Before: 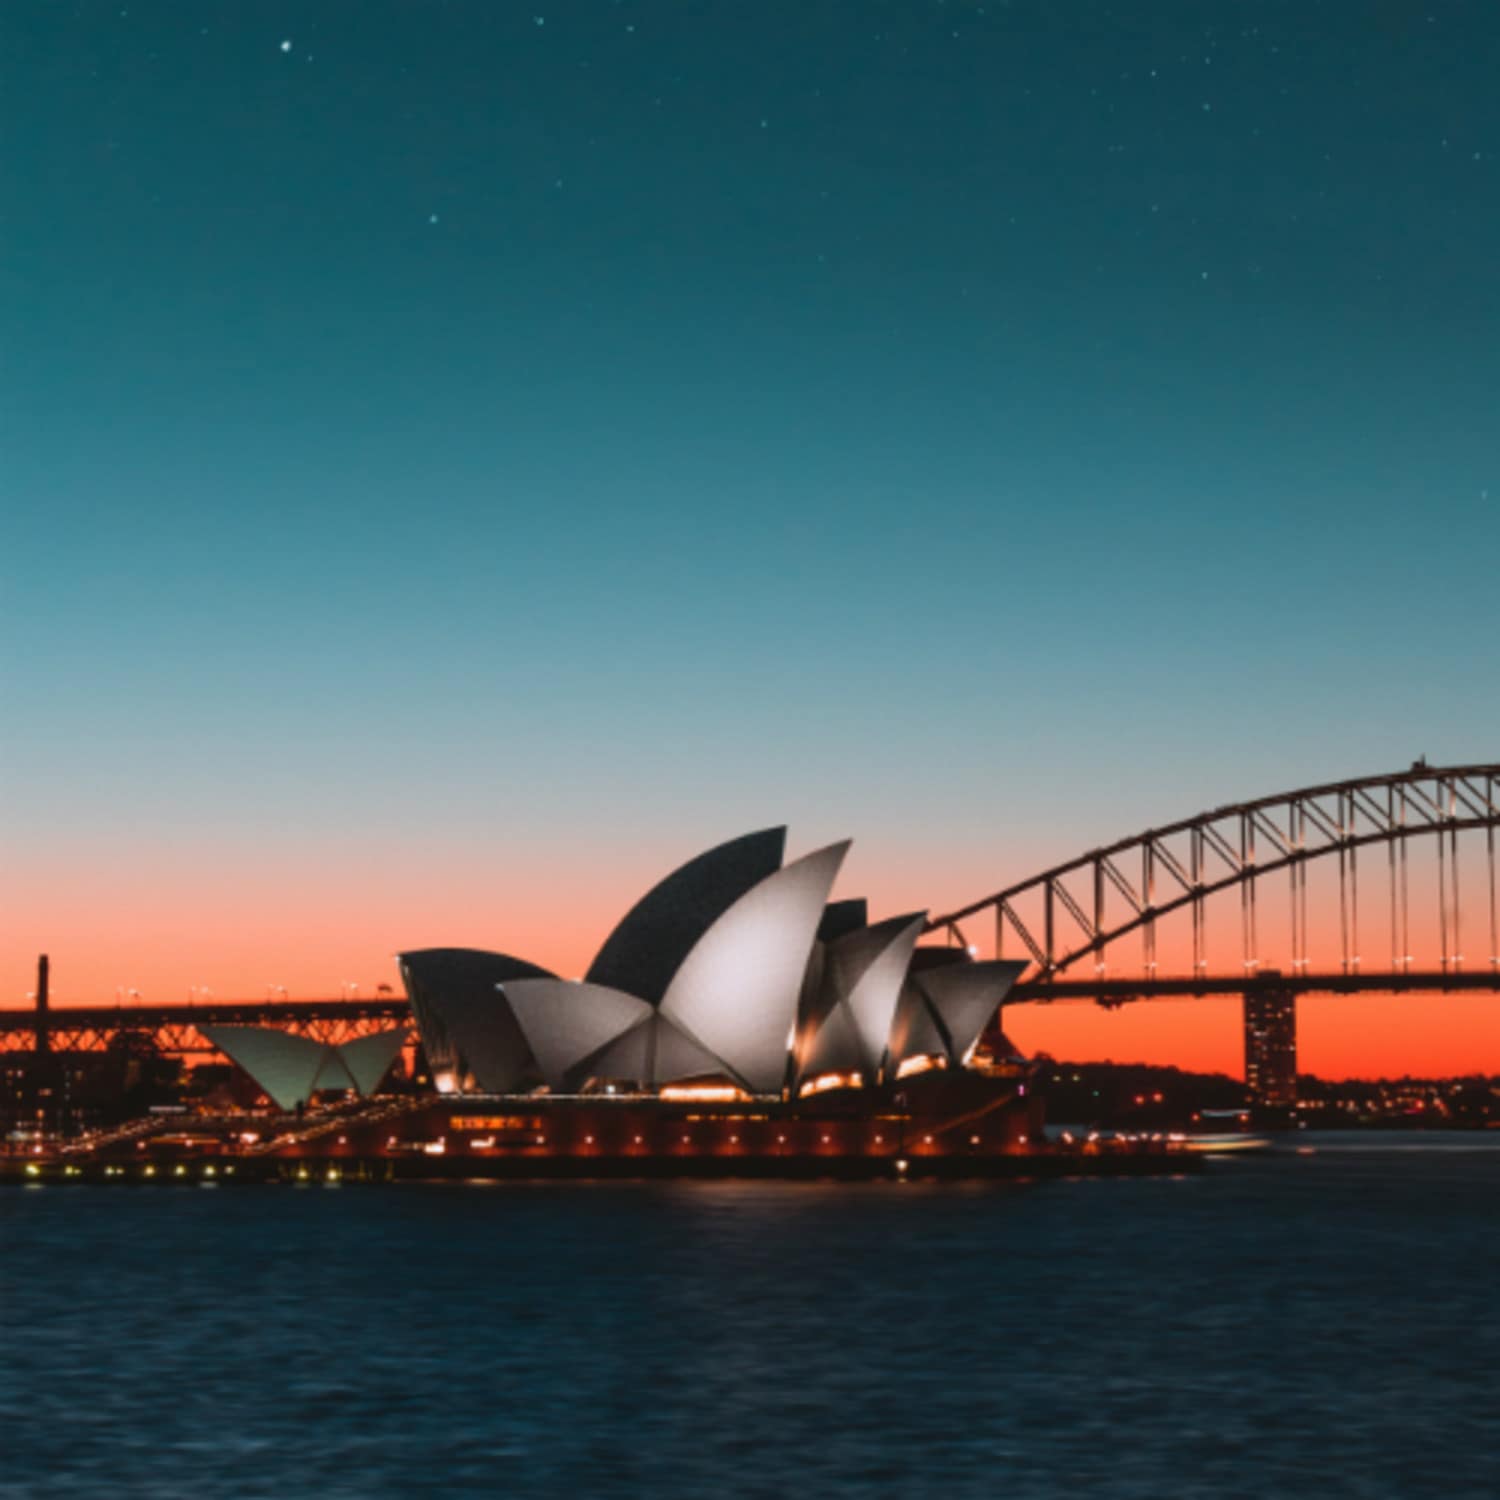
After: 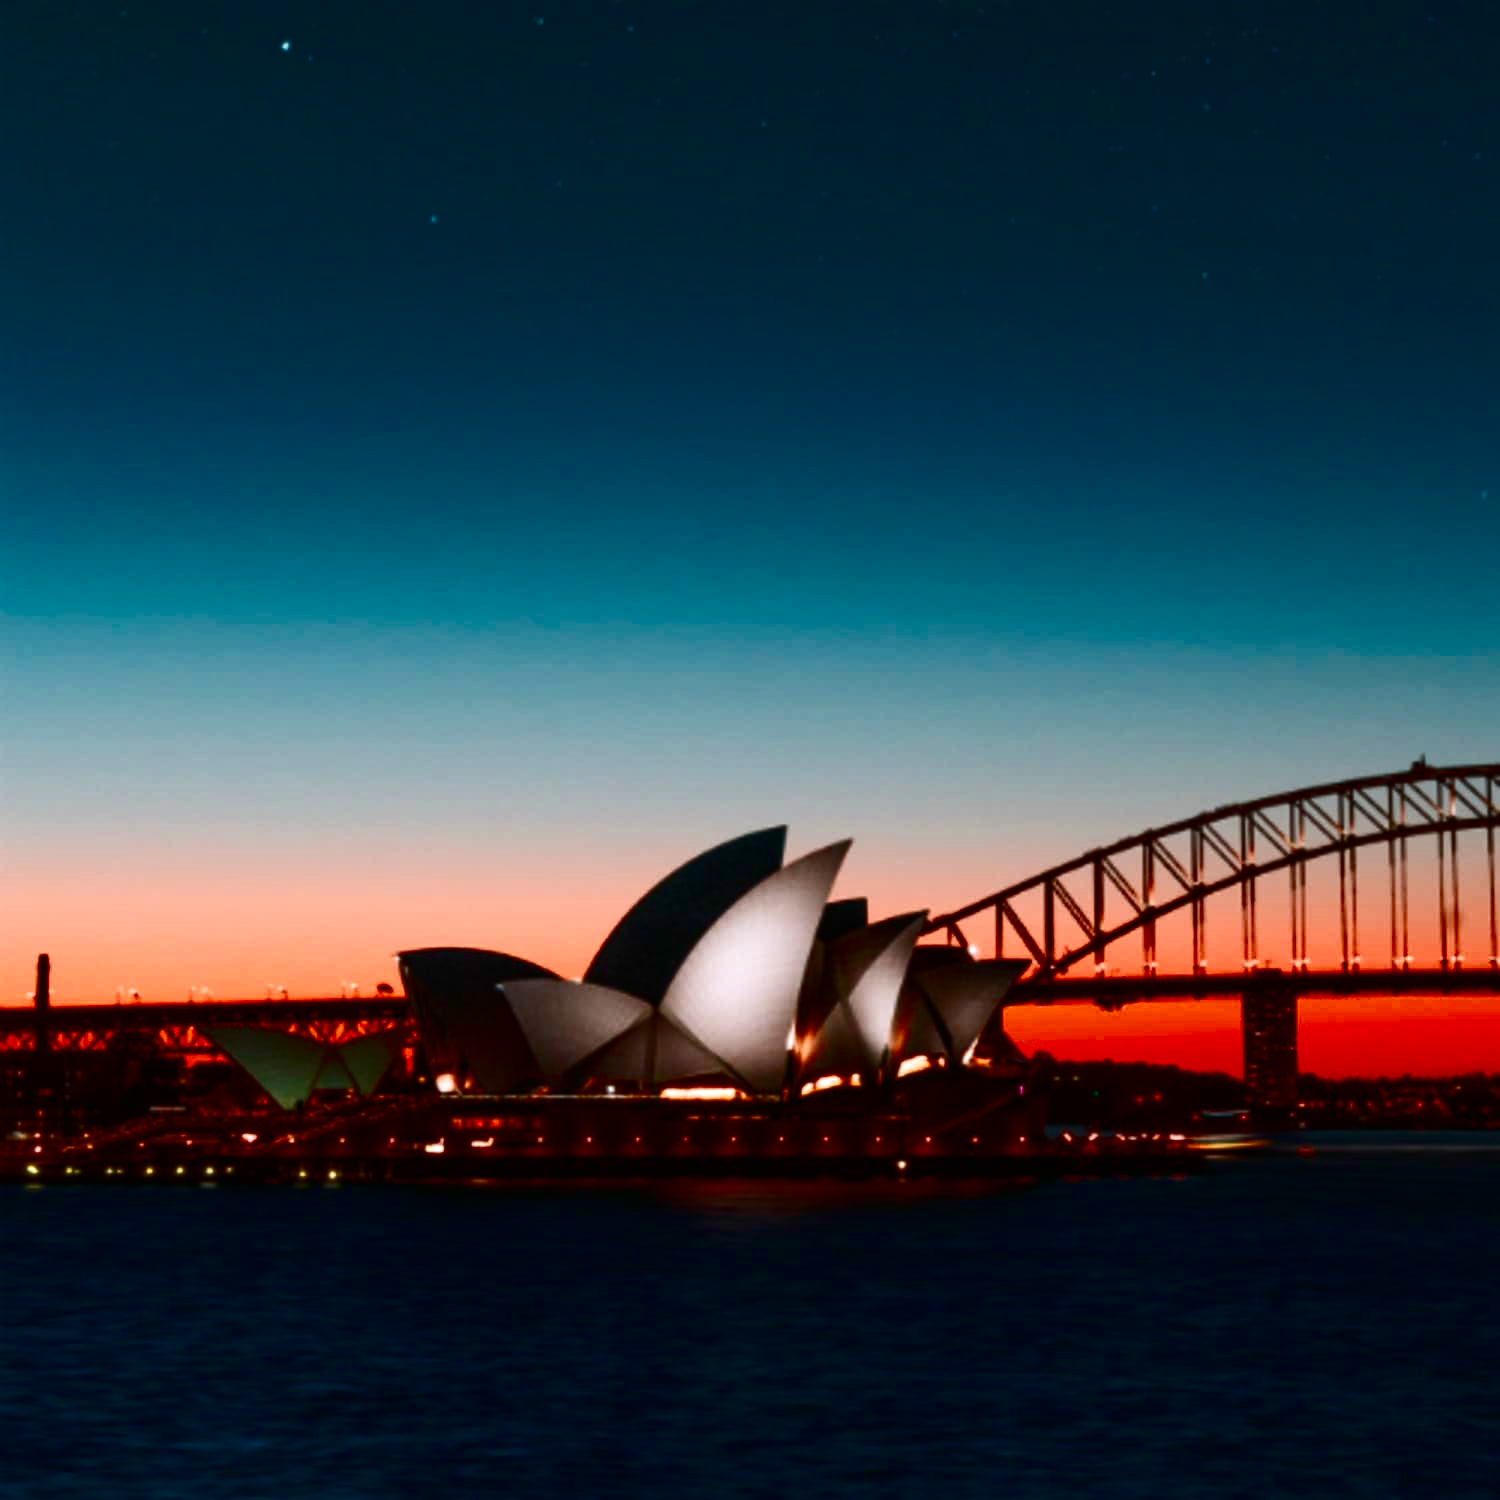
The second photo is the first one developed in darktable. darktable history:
color balance rgb: linear chroma grading › global chroma 9.675%, perceptual saturation grading › global saturation -0.078%, perceptual saturation grading › highlights -18.1%, perceptual saturation grading › mid-tones 33.768%, perceptual saturation grading › shadows 50.313%, global vibrance 9.168%, contrast 15.056%, saturation formula JzAzBz (2021)
contrast brightness saturation: contrast 0.125, brightness -0.226, saturation 0.146
